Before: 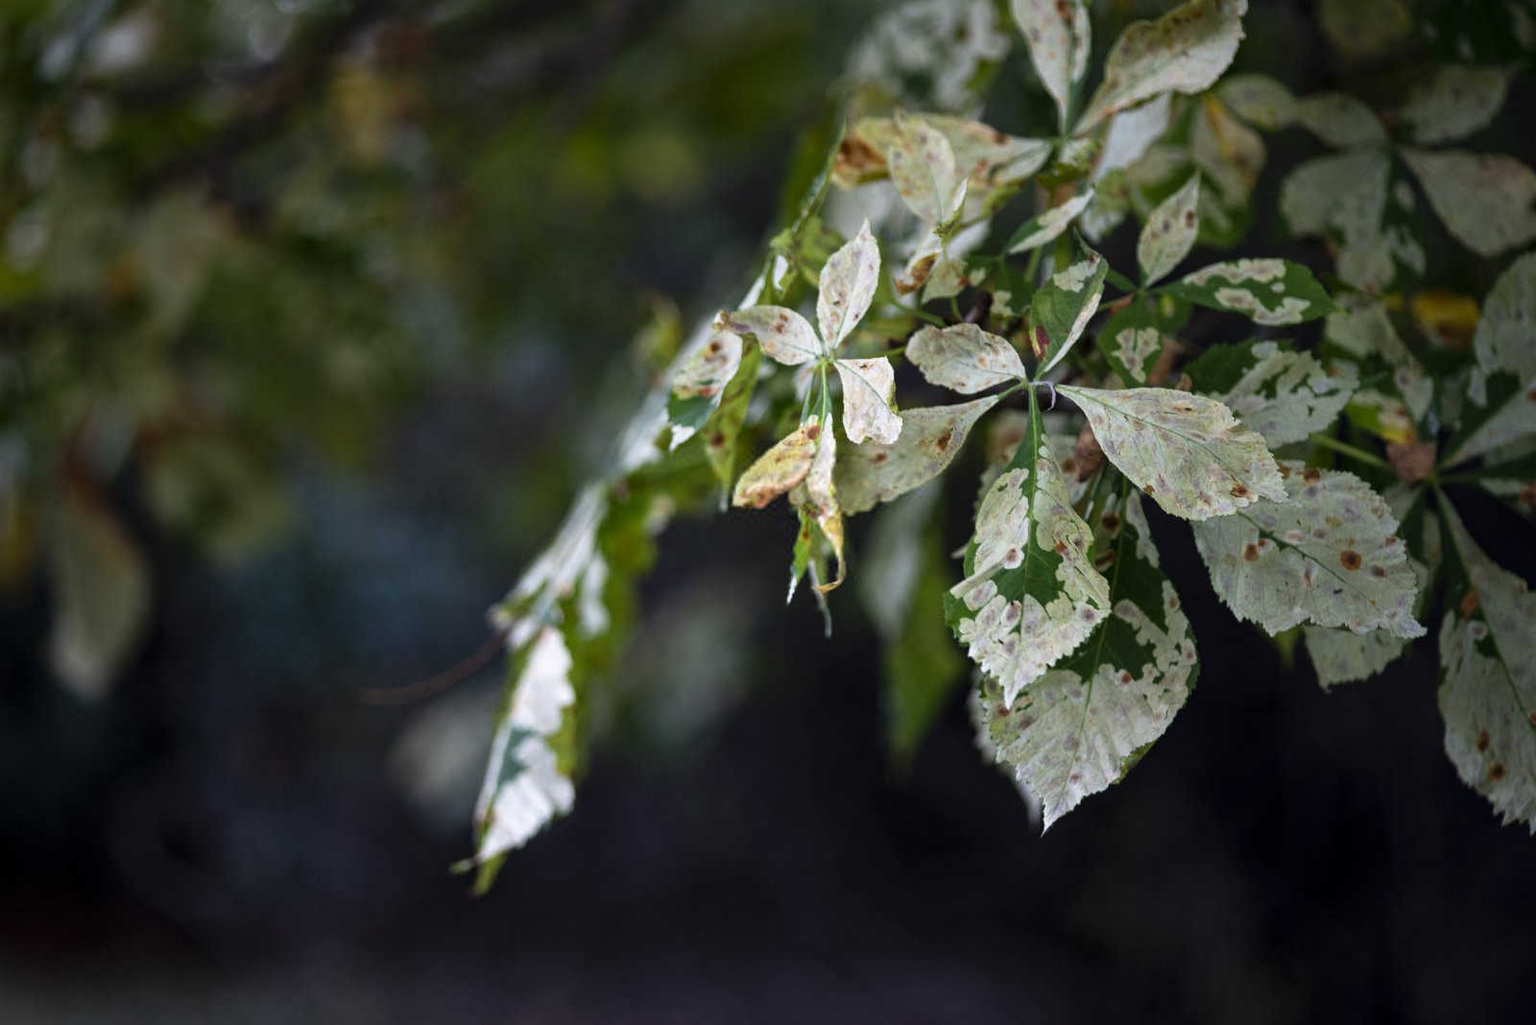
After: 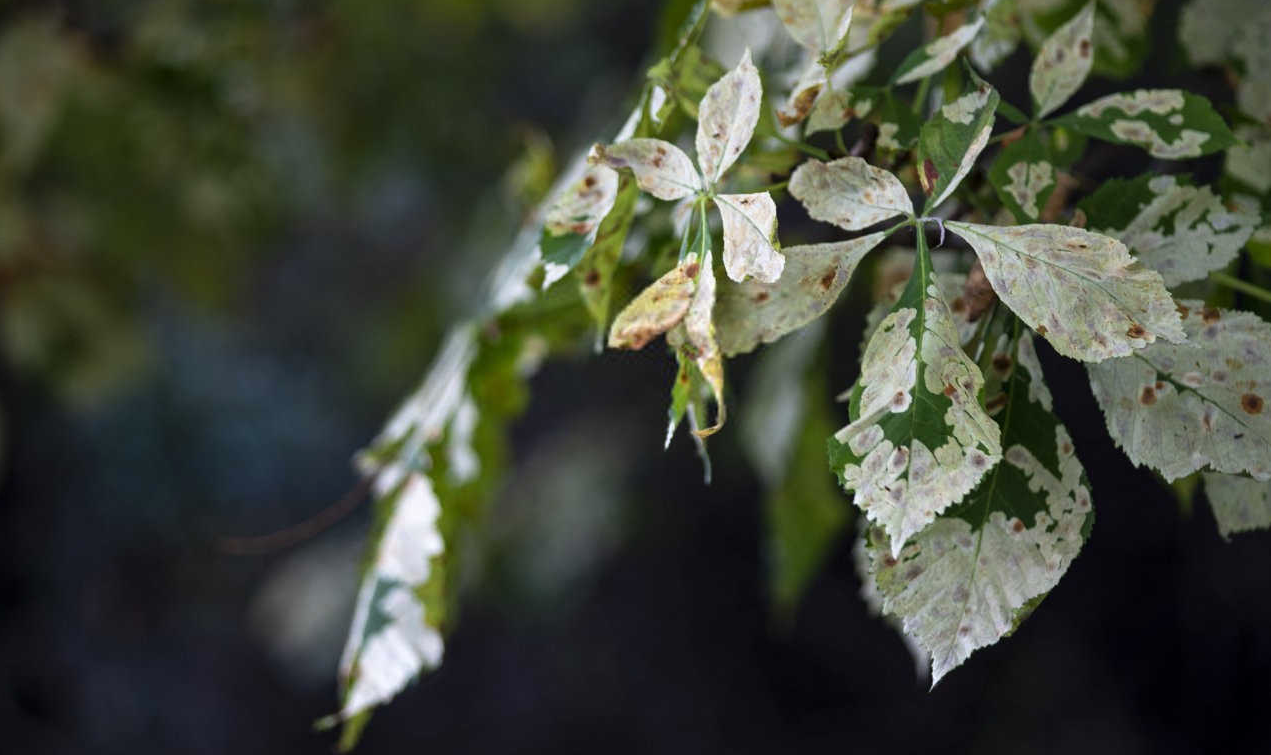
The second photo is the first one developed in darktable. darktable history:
crop: left 9.712%, top 16.928%, right 10.845%, bottom 12.332%
color zones: curves: ch0 [(0.068, 0.464) (0.25, 0.5) (0.48, 0.508) (0.75, 0.536) (0.886, 0.476) (0.967, 0.456)]; ch1 [(0.066, 0.456) (0.25, 0.5) (0.616, 0.508) (0.746, 0.56) (0.934, 0.444)]
